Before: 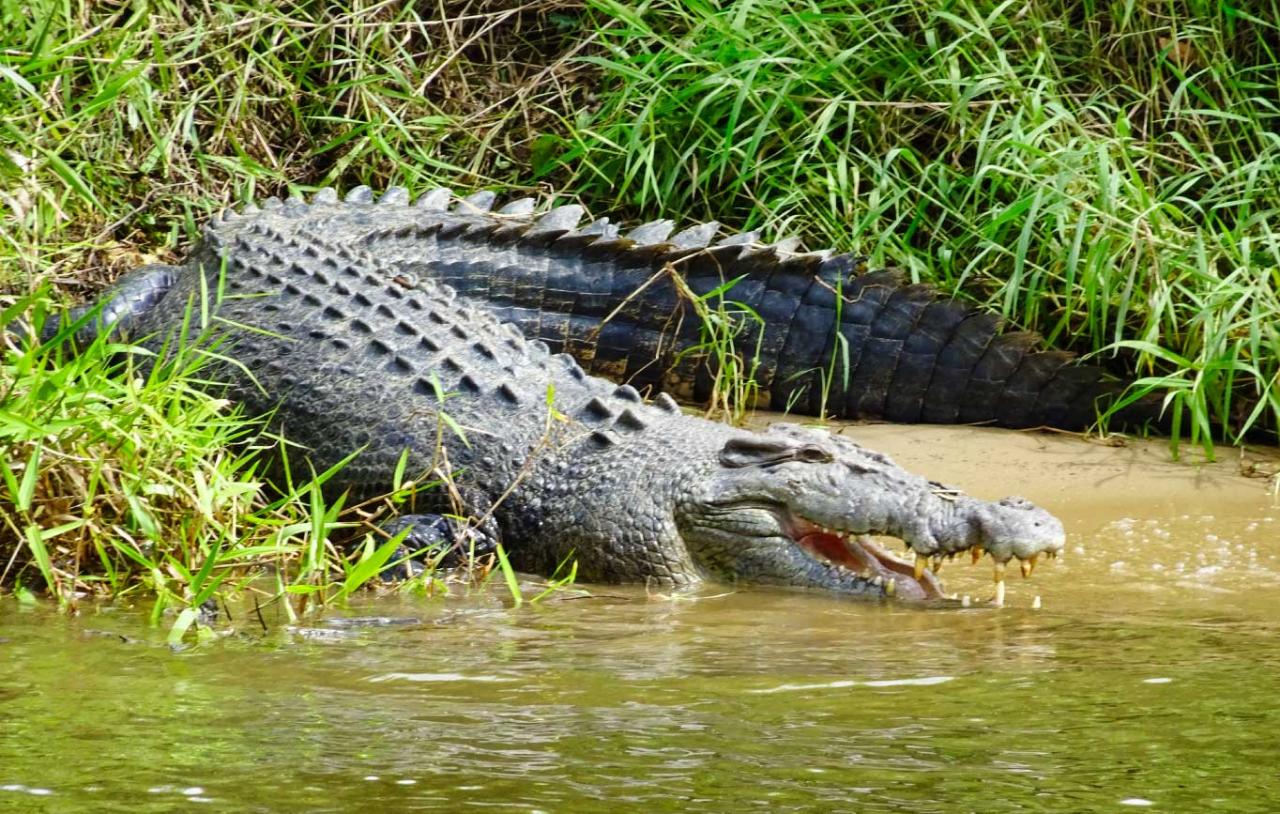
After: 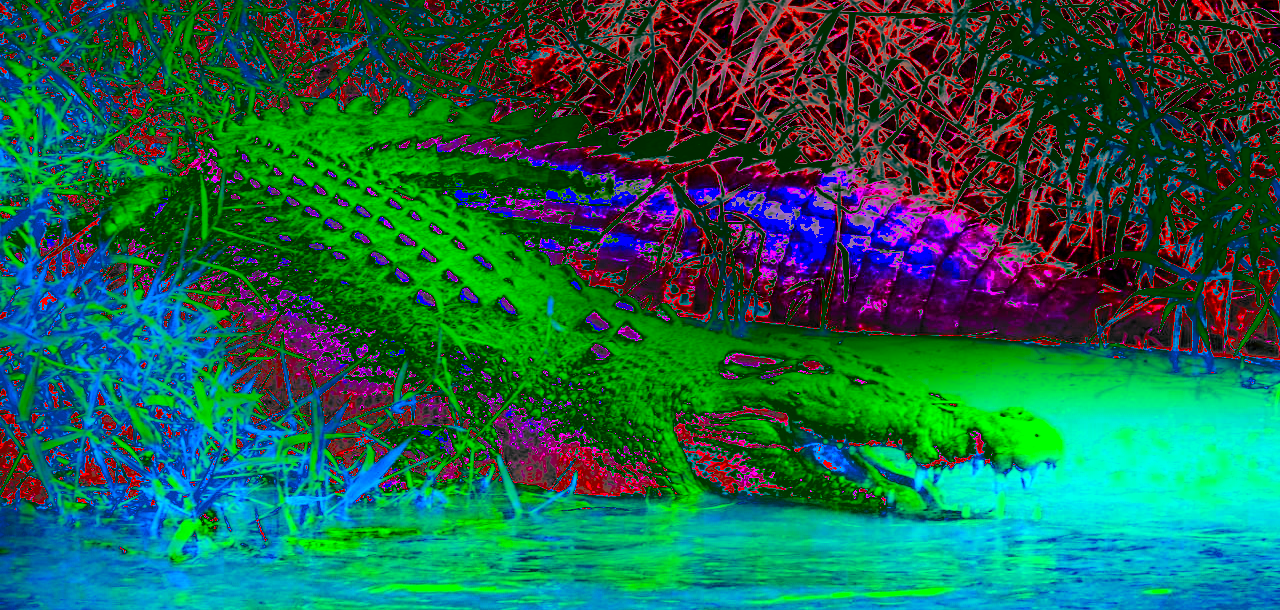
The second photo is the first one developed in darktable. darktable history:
crop: top 11.038%, bottom 13.962%
shadows and highlights: shadows 80.73, white point adjustment -9.07, highlights -61.46, soften with gaussian
global tonemap: drago (0.7, 100)
white balance: red 8, blue 8
